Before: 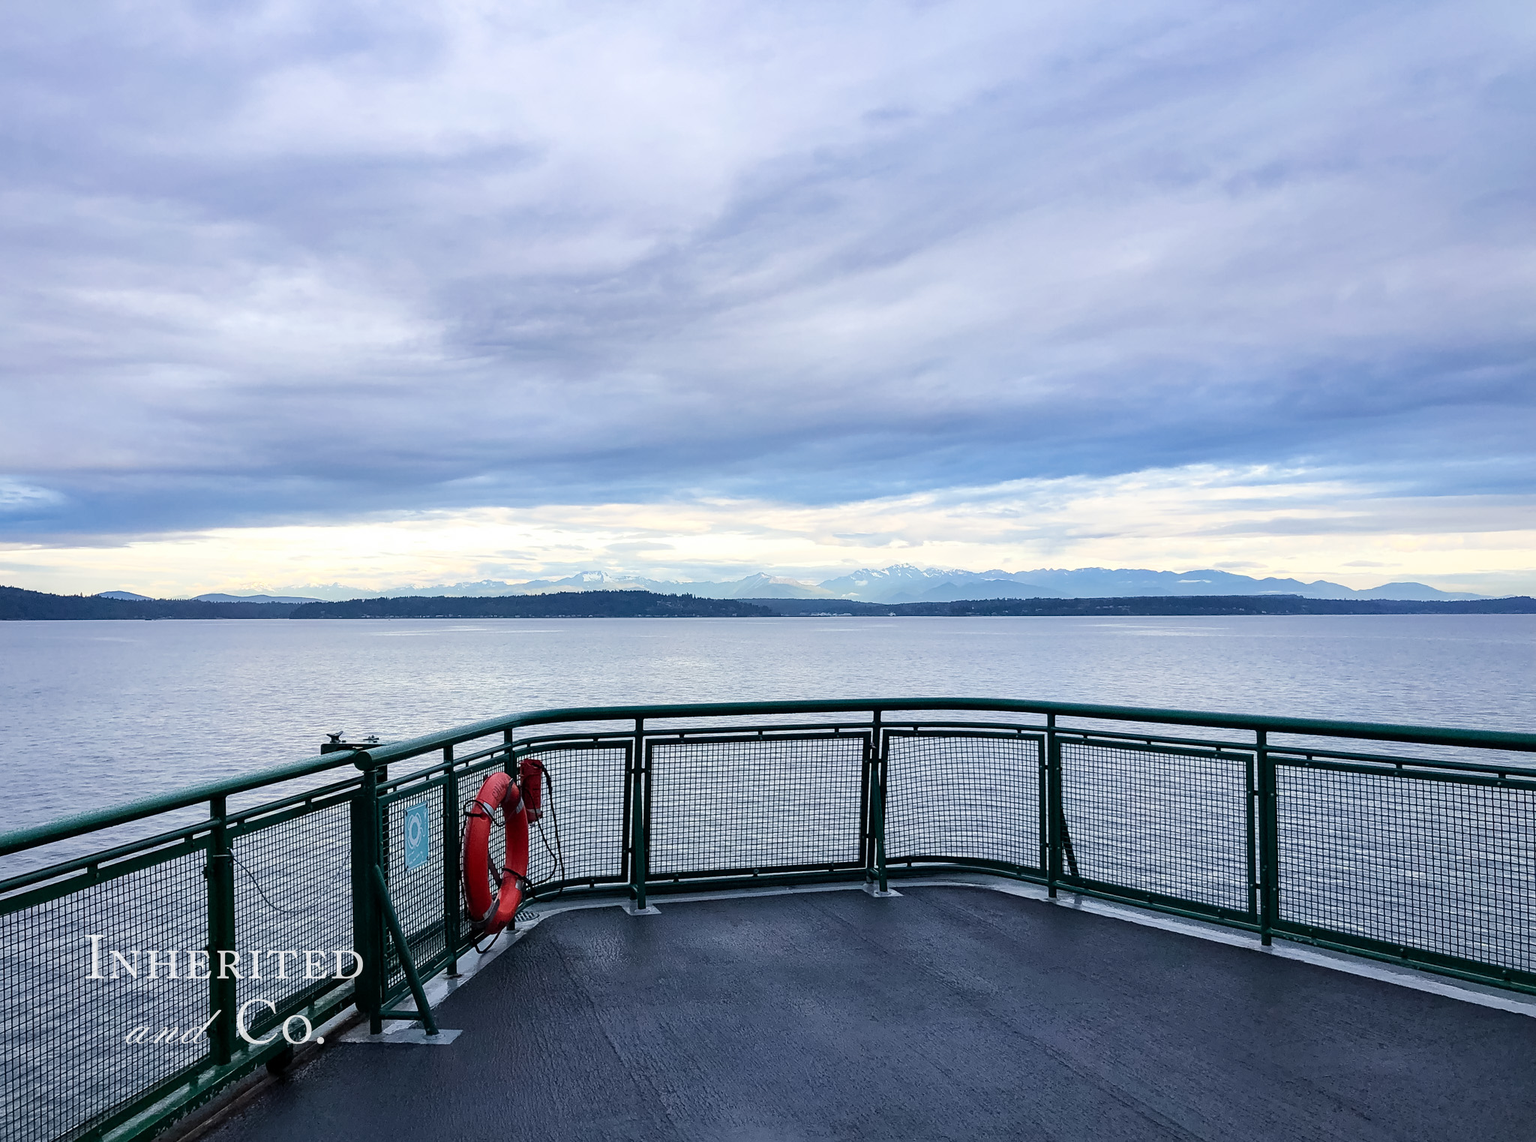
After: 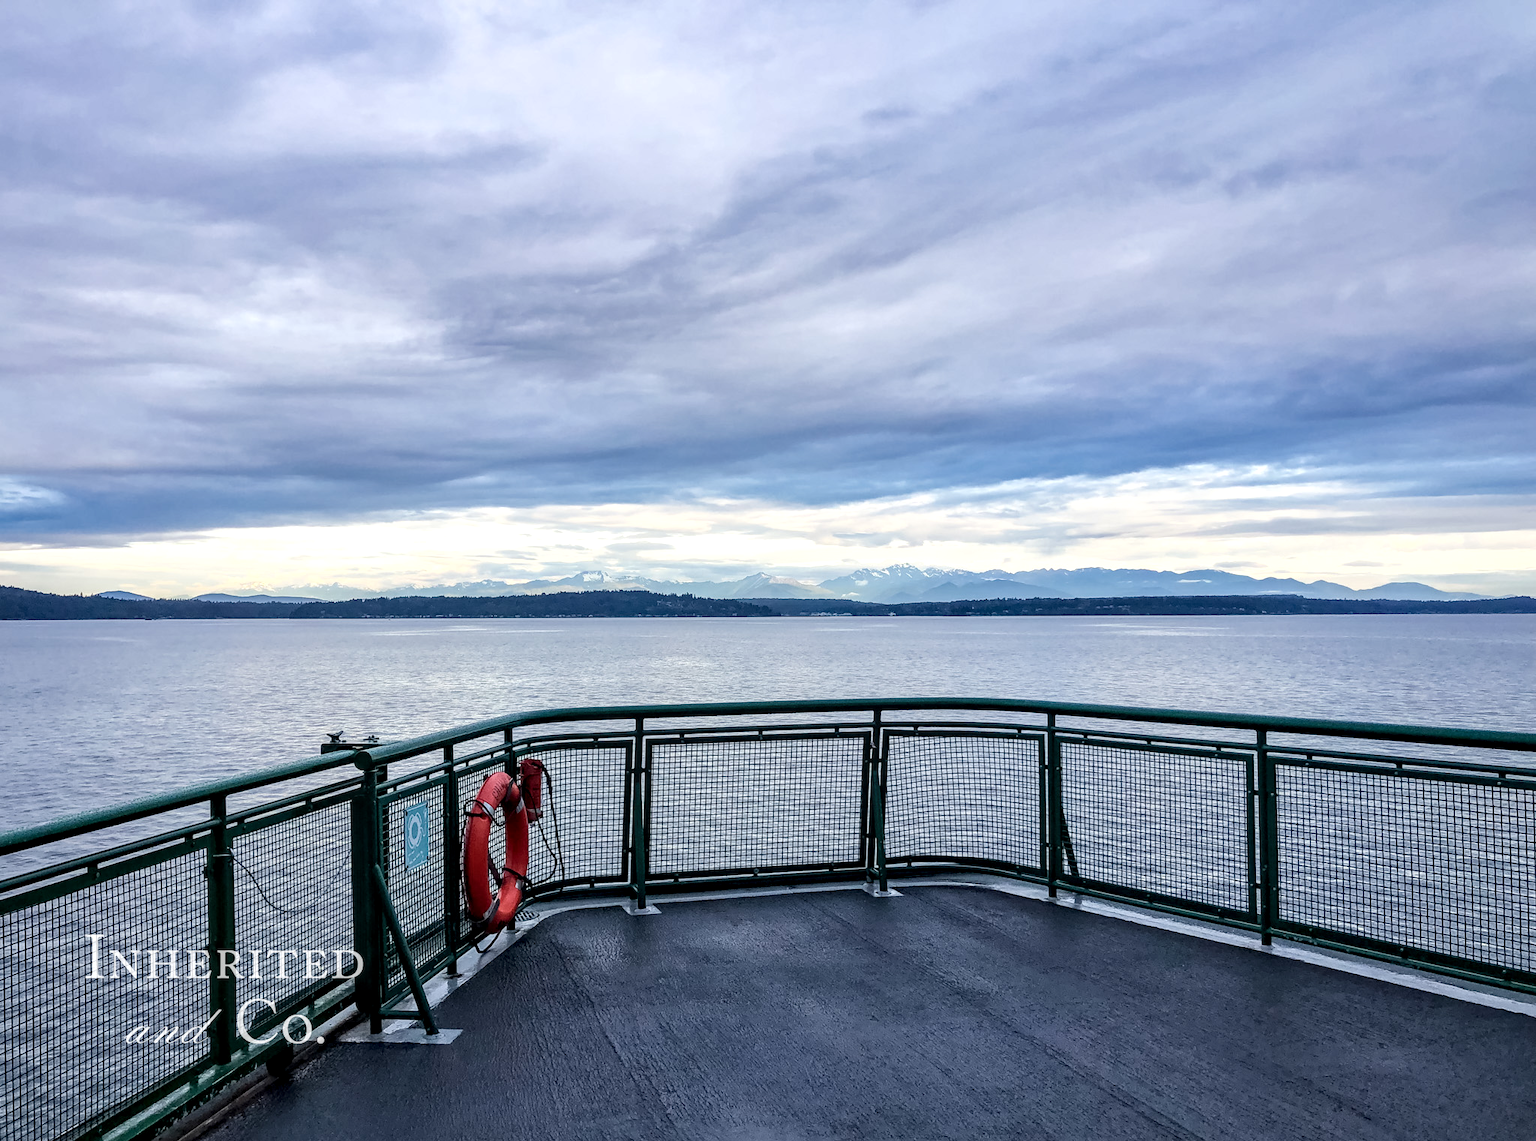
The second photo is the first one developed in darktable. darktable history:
exposure: black level correction 0.001, compensate highlight preservation false
contrast equalizer: y [[0.5, 0.5, 0.544, 0.569, 0.5, 0.5], [0.5 ×6], [0.5 ×6], [0 ×6], [0 ×6]]
local contrast: detail 130%
